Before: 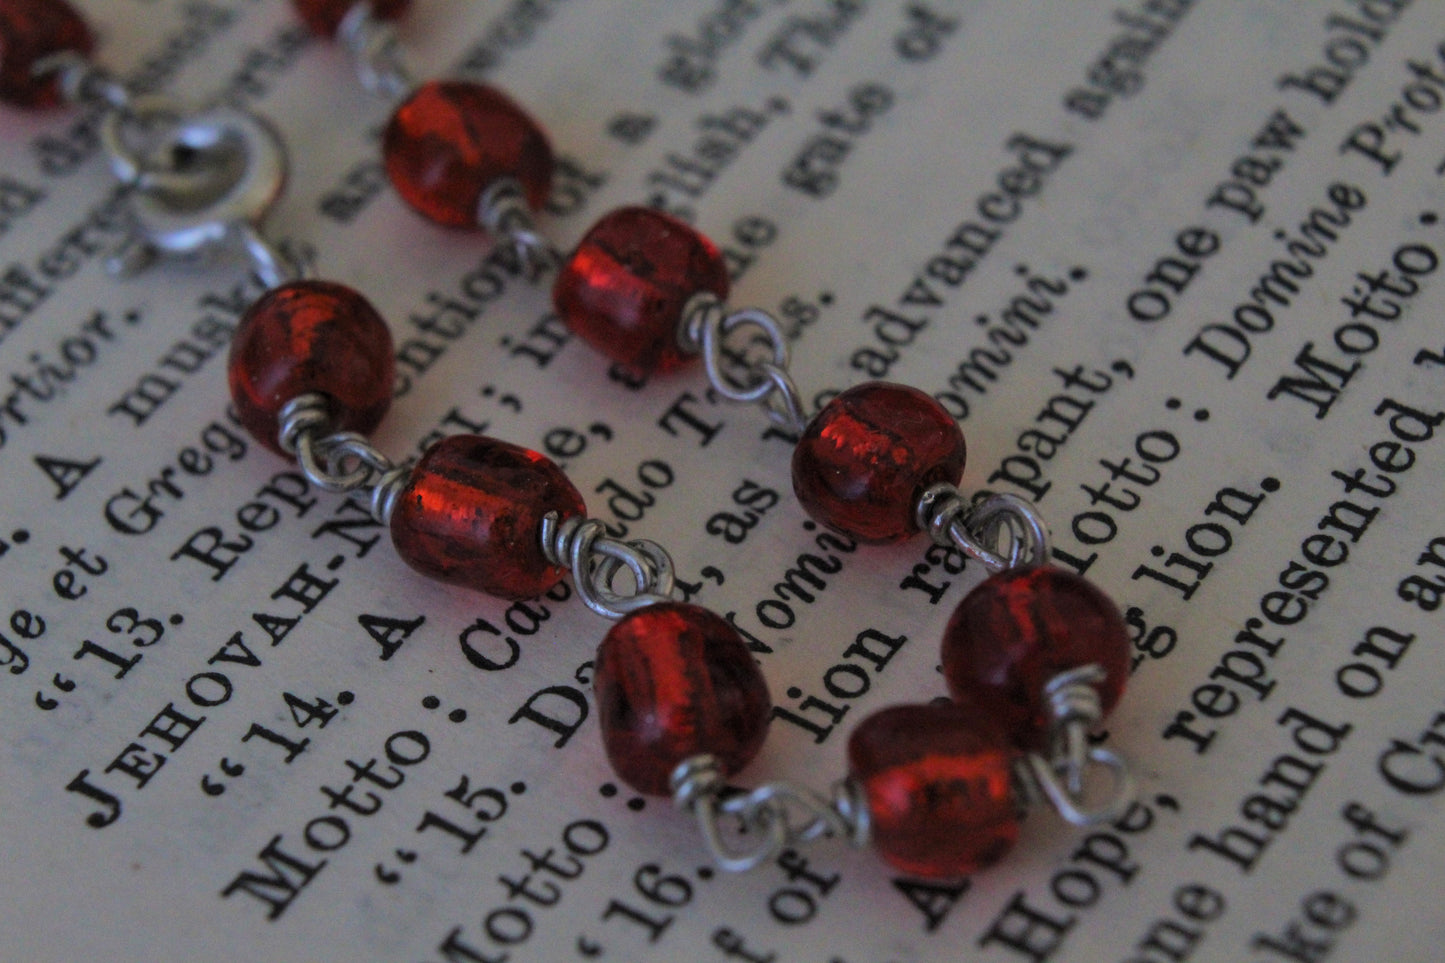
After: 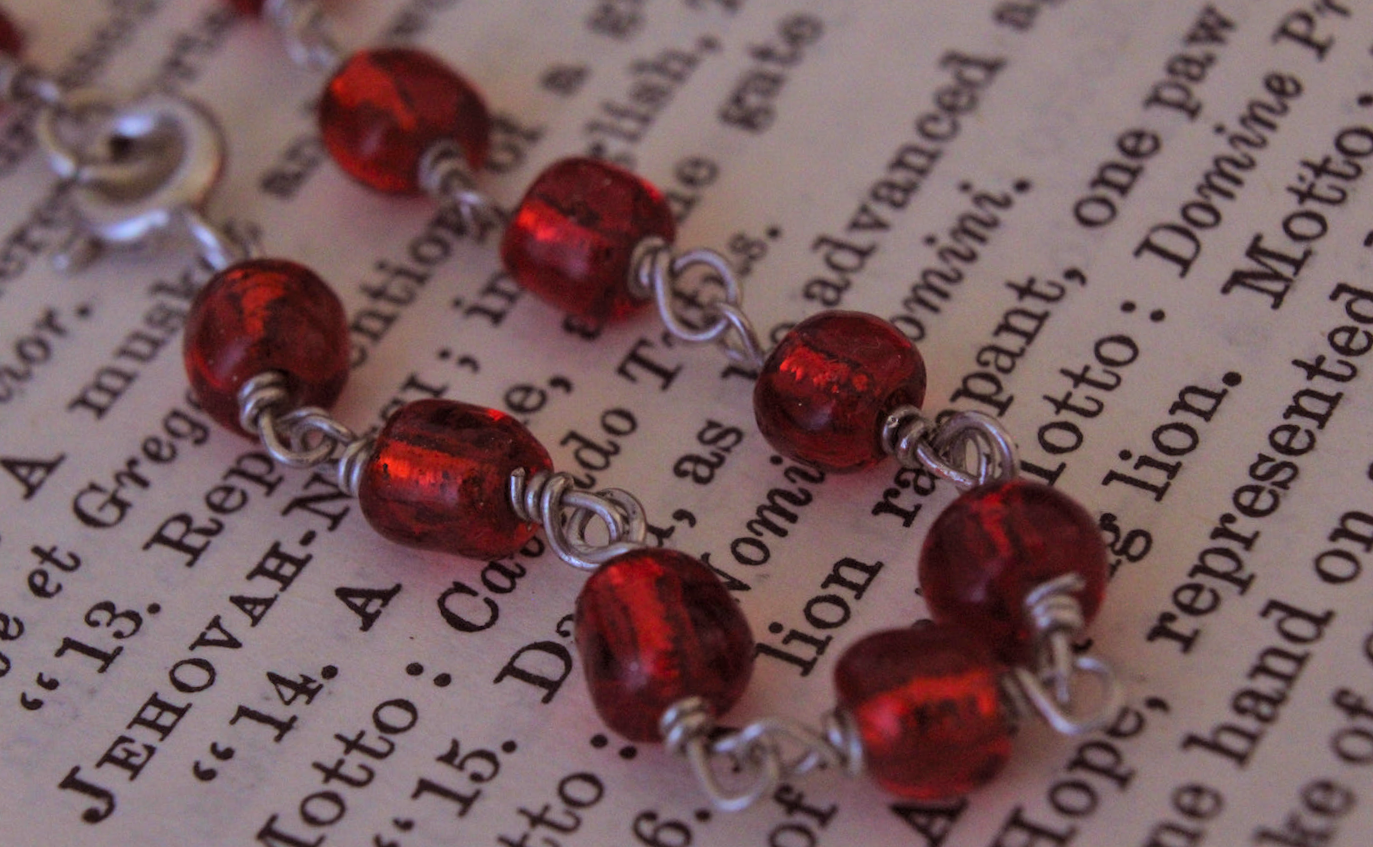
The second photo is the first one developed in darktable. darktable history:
rgb levels: mode RGB, independent channels, levels [[0, 0.474, 1], [0, 0.5, 1], [0, 0.5, 1]]
rotate and perspective: rotation -5°, crop left 0.05, crop right 0.952, crop top 0.11, crop bottom 0.89
exposure: exposure 0.191 EV, compensate highlight preservation false
